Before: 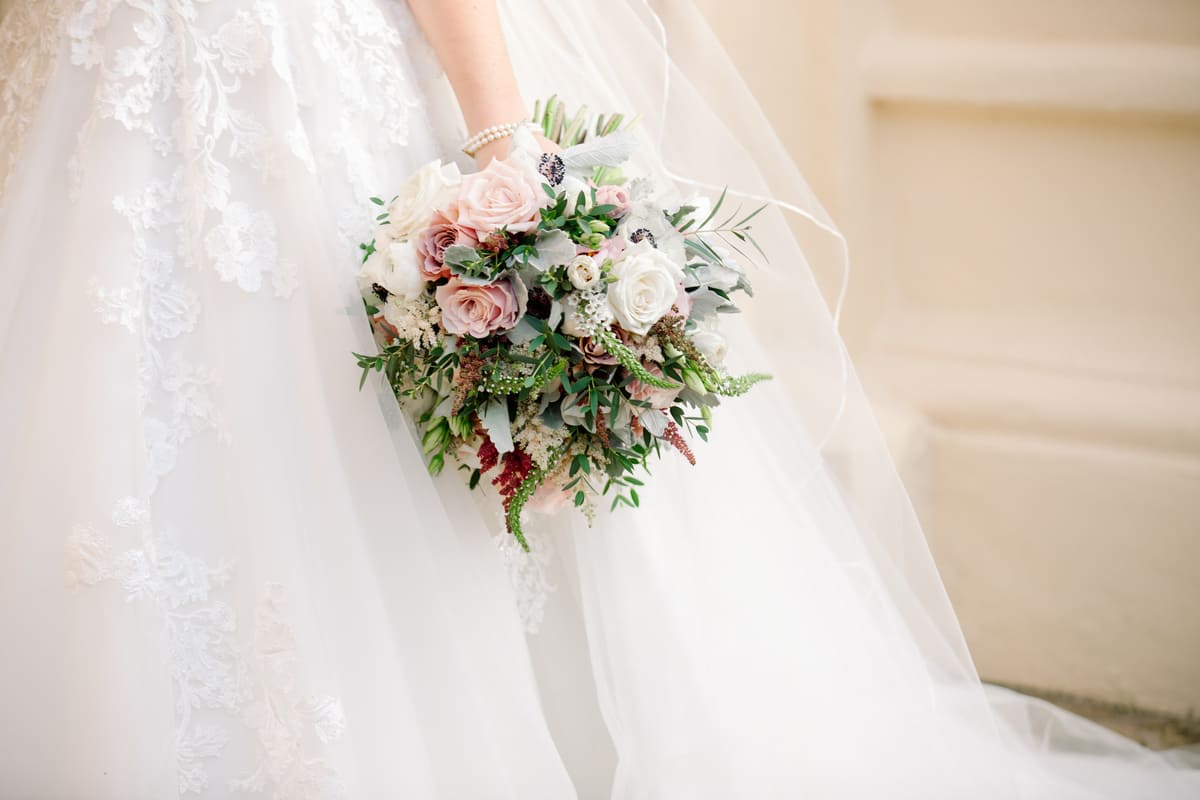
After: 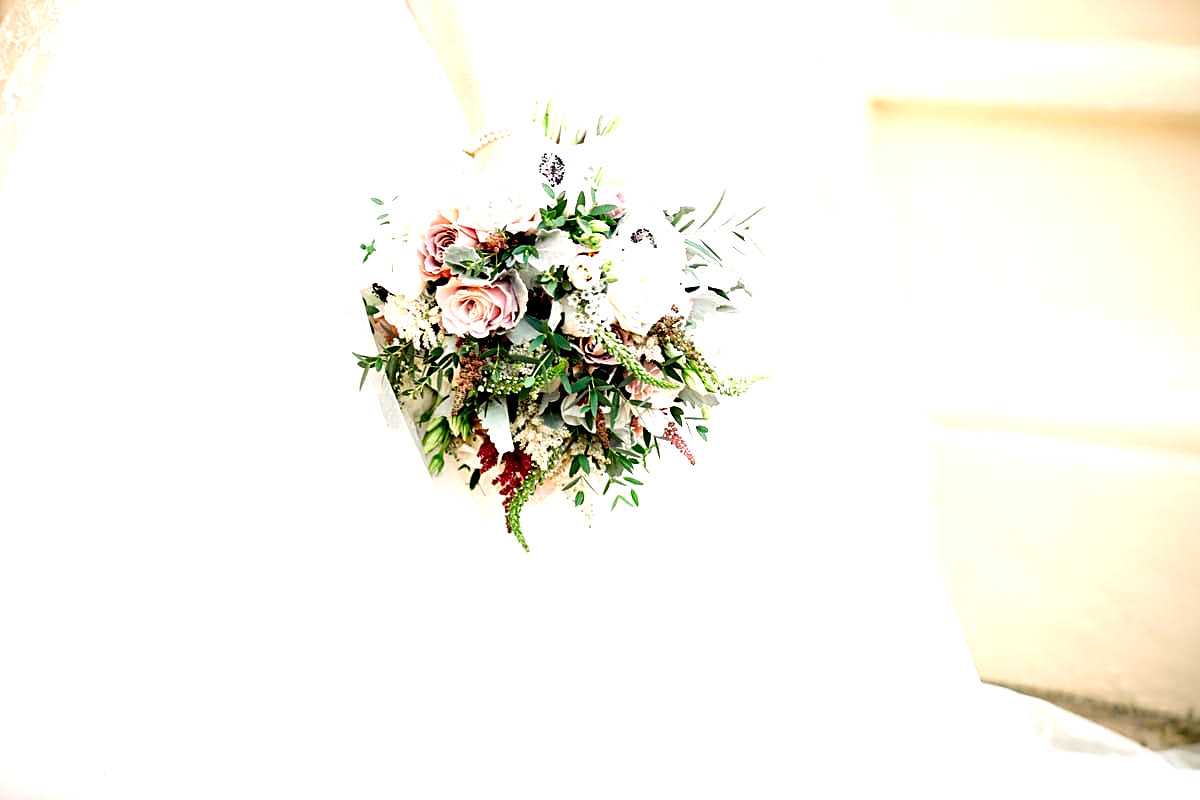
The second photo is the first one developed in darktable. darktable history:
sharpen: on, module defaults
tone equalizer: -8 EV -0.452 EV, -7 EV -0.427 EV, -6 EV -0.331 EV, -5 EV -0.208 EV, -3 EV 0.207 EV, -2 EV 0.339 EV, -1 EV 0.406 EV, +0 EV 0.43 EV, edges refinement/feathering 500, mask exposure compensation -1.57 EV, preserve details no
exposure: black level correction 0.011, exposure 0.697 EV, compensate exposure bias true, compensate highlight preservation false
